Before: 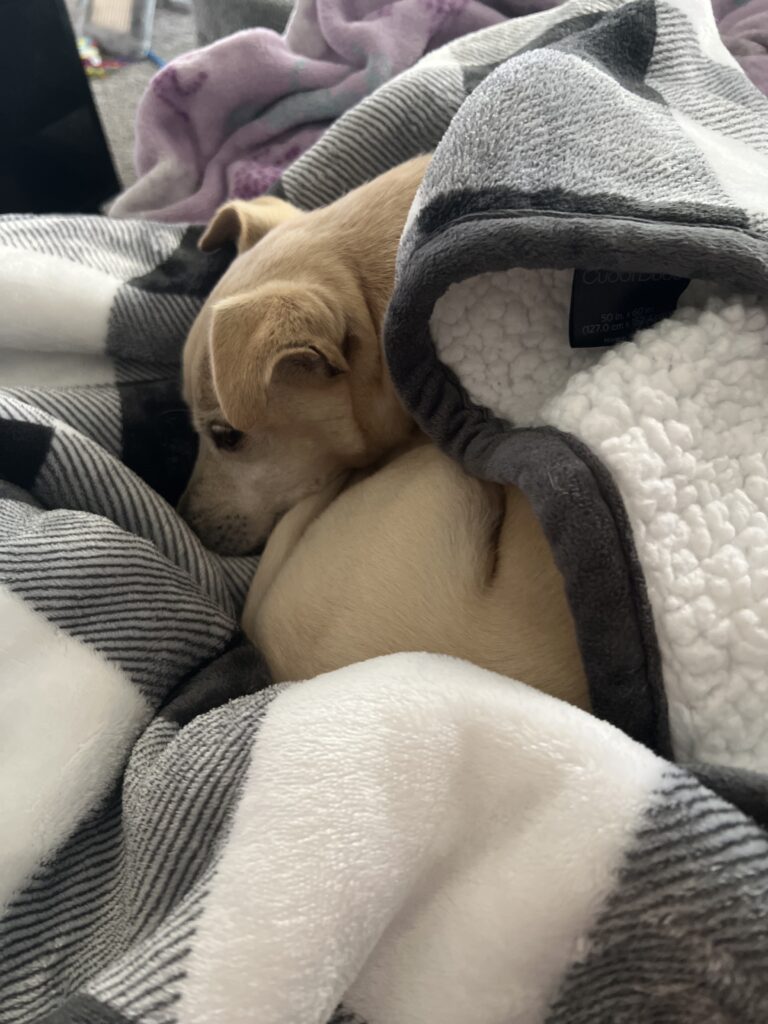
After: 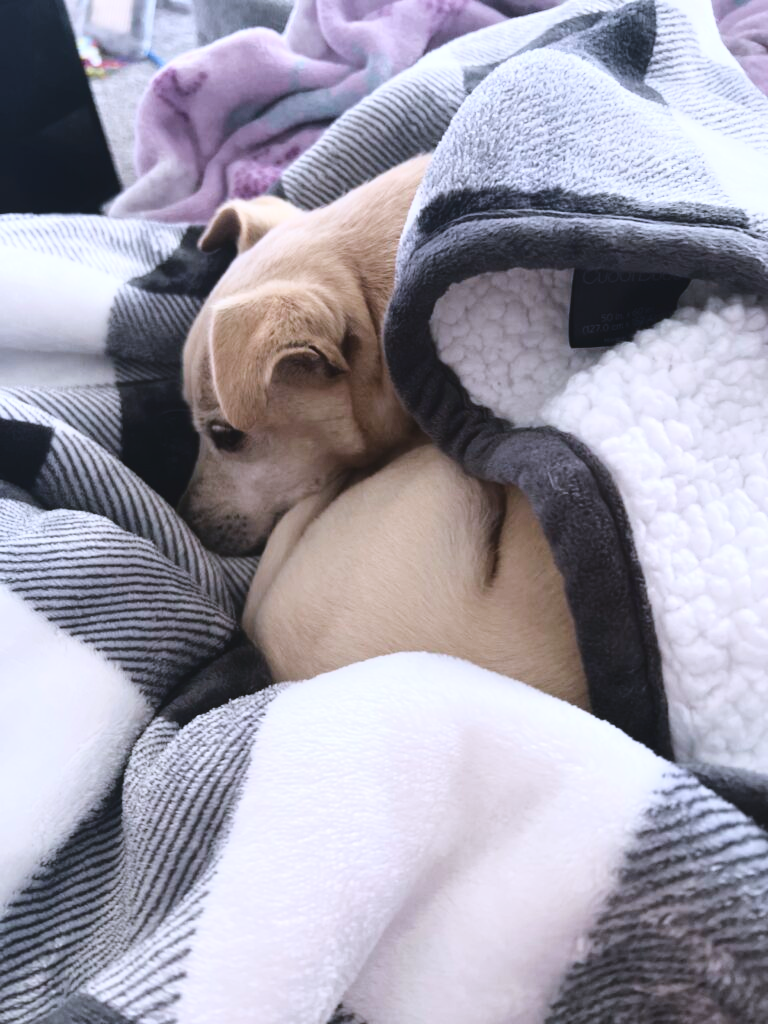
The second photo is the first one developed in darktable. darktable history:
color calibration: illuminant as shot in camera, x 0.379, y 0.396, temperature 4135.94 K, gamut compression 2.99
color balance rgb: global offset › luminance 0.765%, perceptual saturation grading › global saturation 0.34%, perceptual saturation grading › highlights -32.32%, perceptual saturation grading › mid-tones 5.715%, perceptual saturation grading › shadows 18.085%
base curve: curves: ch0 [(0, 0) (0.028, 0.03) (0.121, 0.232) (0.46, 0.748) (0.859, 0.968) (1, 1)]
